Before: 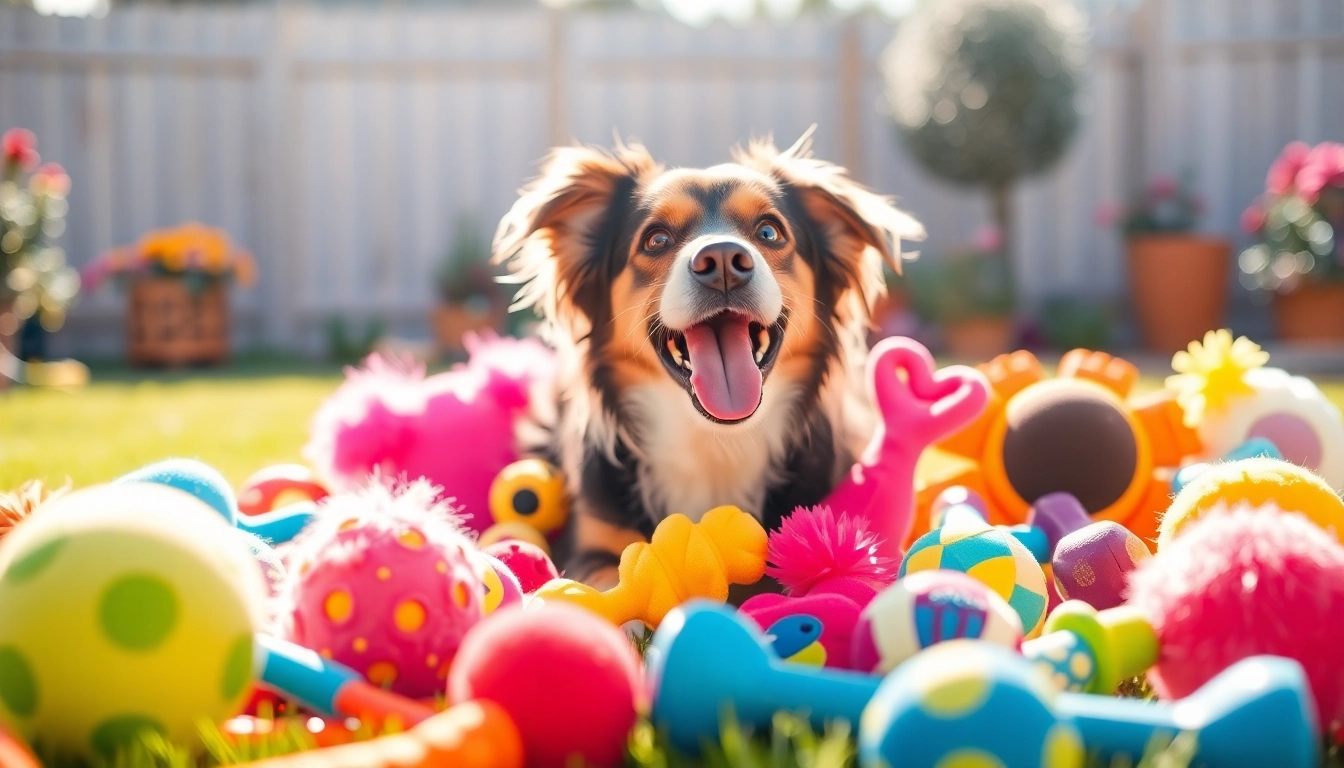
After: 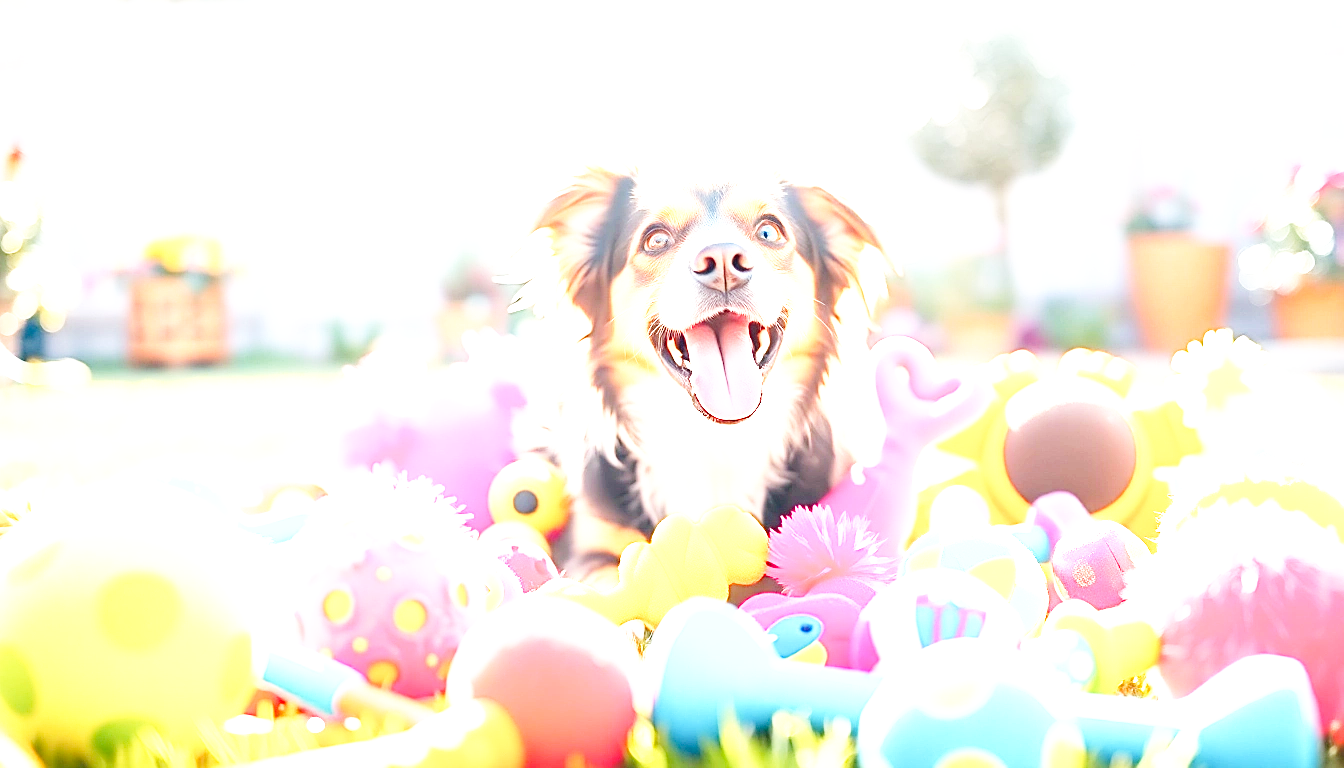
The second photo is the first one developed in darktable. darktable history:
exposure: black level correction 0, exposure 2.327 EV, compensate exposure bias true, compensate highlight preservation false
sharpen: on, module defaults
base curve: curves: ch0 [(0, 0) (0.008, 0.007) (0.022, 0.029) (0.048, 0.089) (0.092, 0.197) (0.191, 0.399) (0.275, 0.534) (0.357, 0.65) (0.477, 0.78) (0.542, 0.833) (0.799, 0.973) (1, 1)], preserve colors none
